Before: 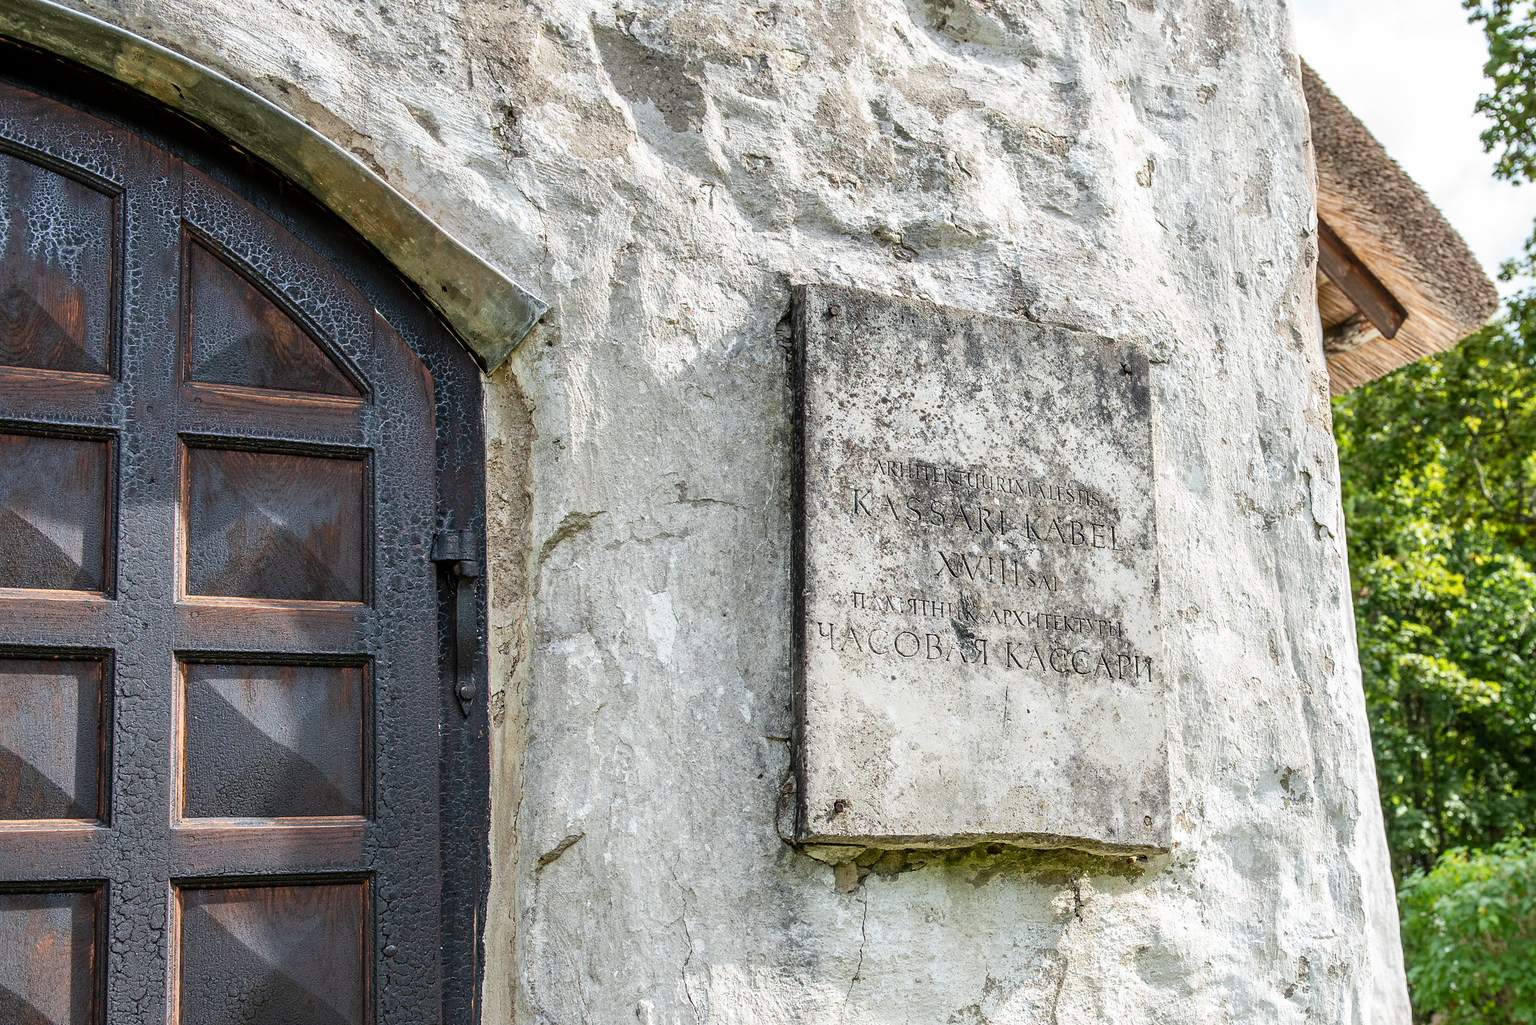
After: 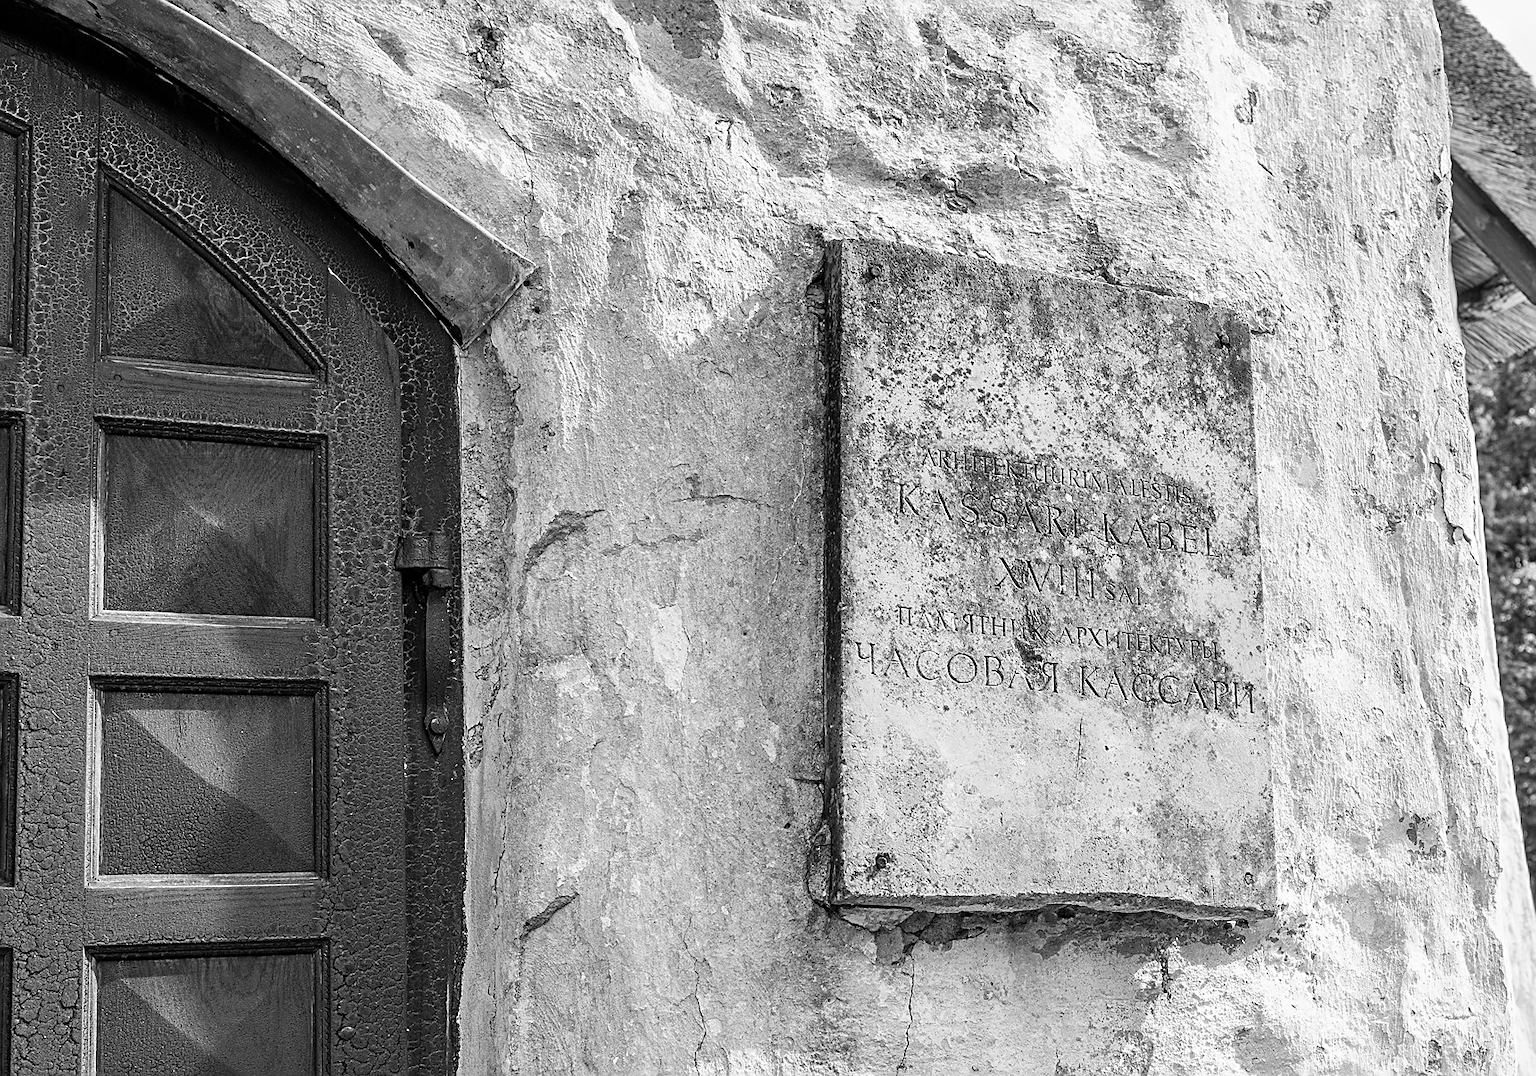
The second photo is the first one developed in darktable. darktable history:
monochrome: a -6.99, b 35.61, size 1.4
levels: mode automatic, black 0.023%, white 99.97%, levels [0.062, 0.494, 0.925]
sharpen: on, module defaults
crop: left 6.446%, top 8.188%, right 9.538%, bottom 3.548%
